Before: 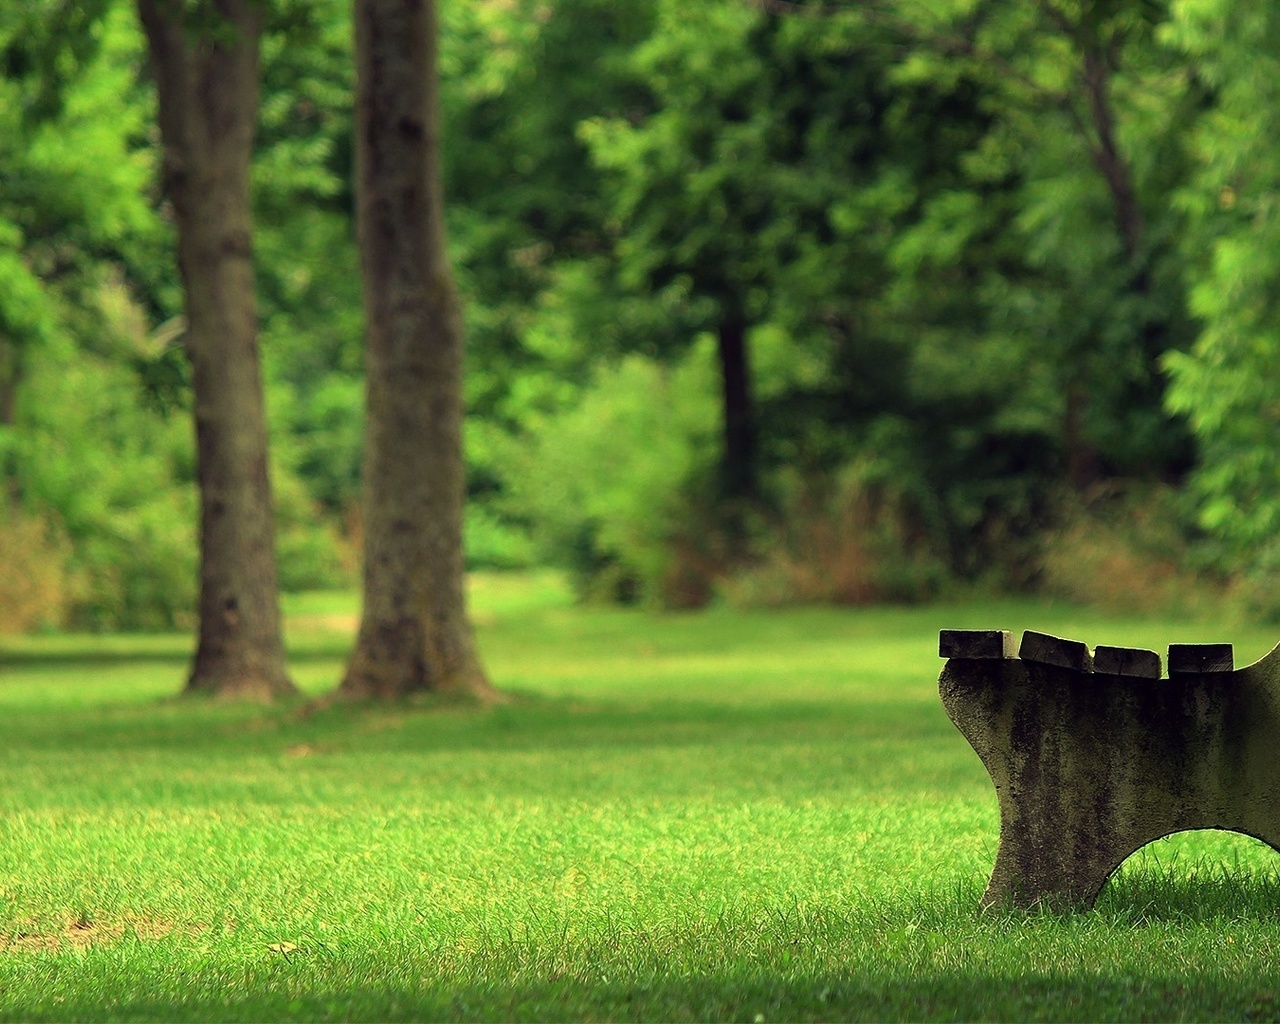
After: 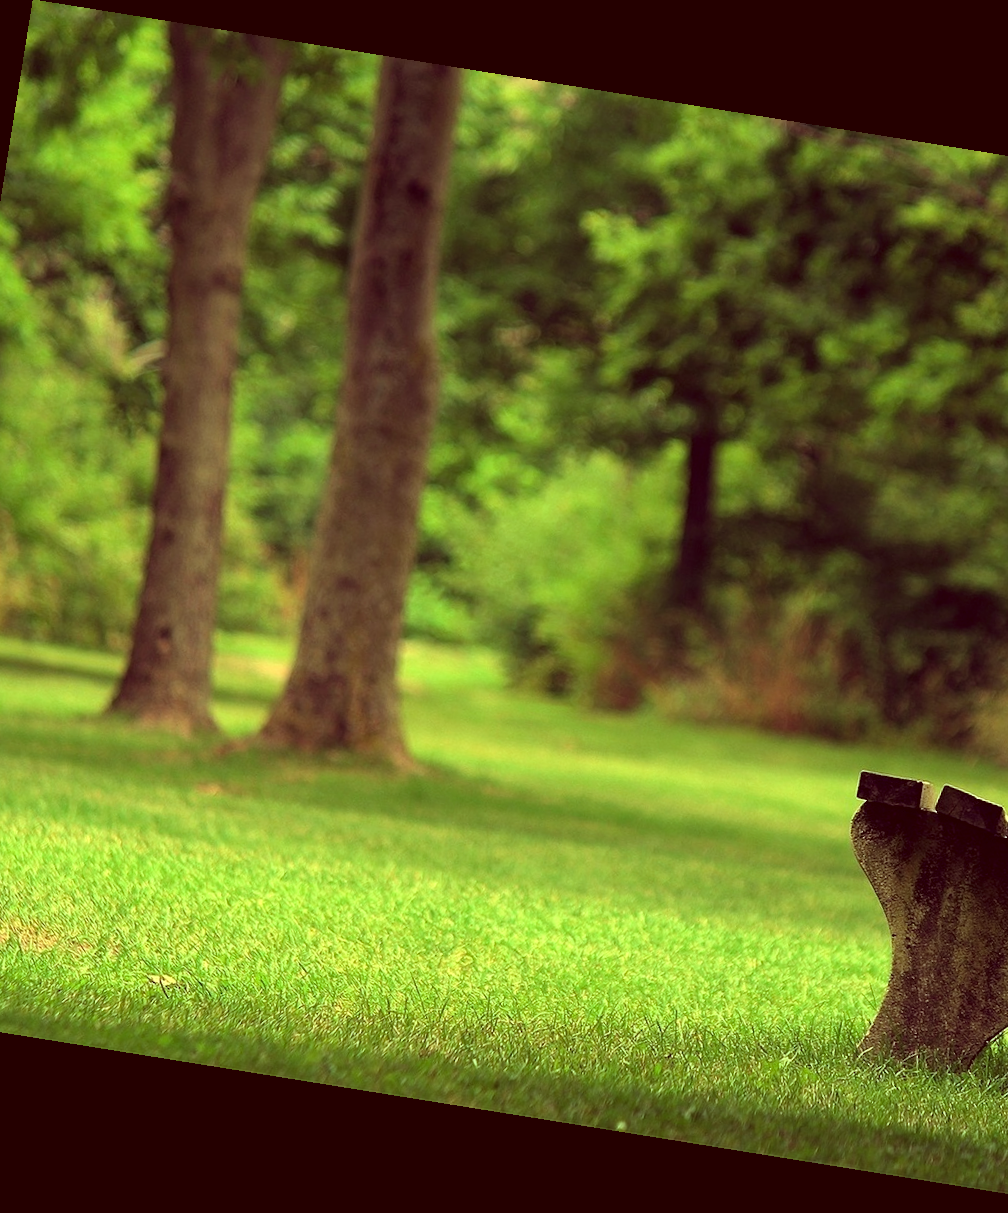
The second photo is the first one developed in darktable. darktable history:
color correction: highlights a* -7.23, highlights b* -0.161, shadows a* 20.08, shadows b* 11.73
rotate and perspective: rotation 9.12°, automatic cropping off
exposure: exposure 0.2 EV, compensate highlight preservation false
color balance rgb: shadows lift › hue 87.51°, highlights gain › chroma 1.62%, highlights gain › hue 55.1°, global offset › chroma 0.06%, global offset › hue 253.66°, linear chroma grading › global chroma 0.5%
crop and rotate: left 9.061%, right 20.142%
